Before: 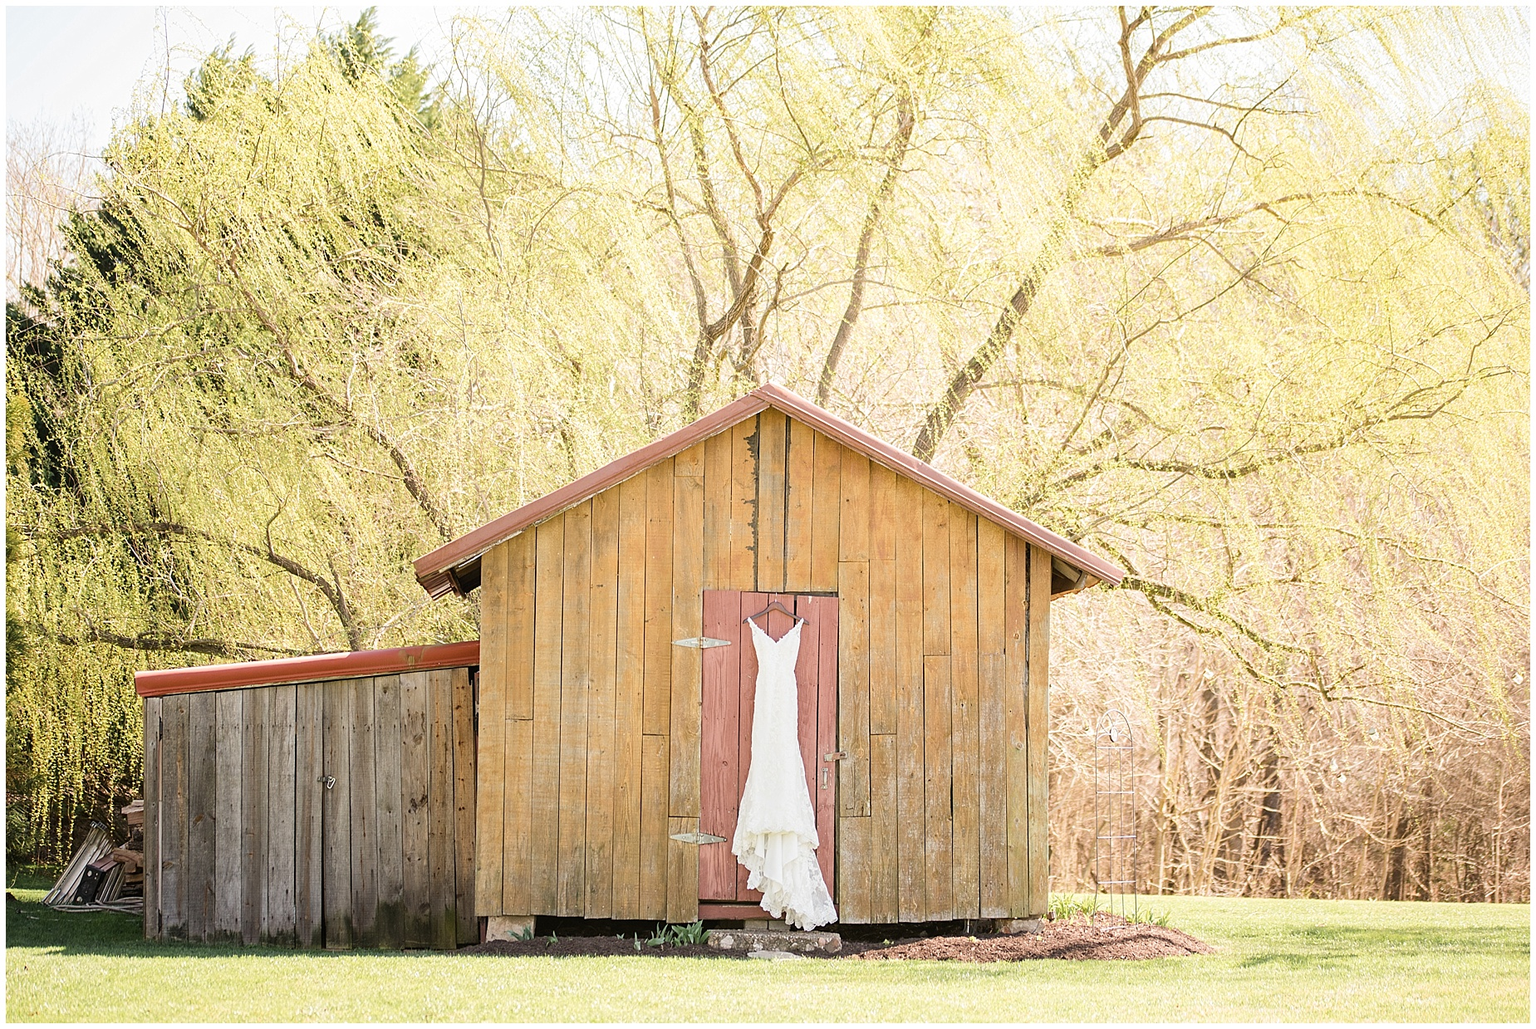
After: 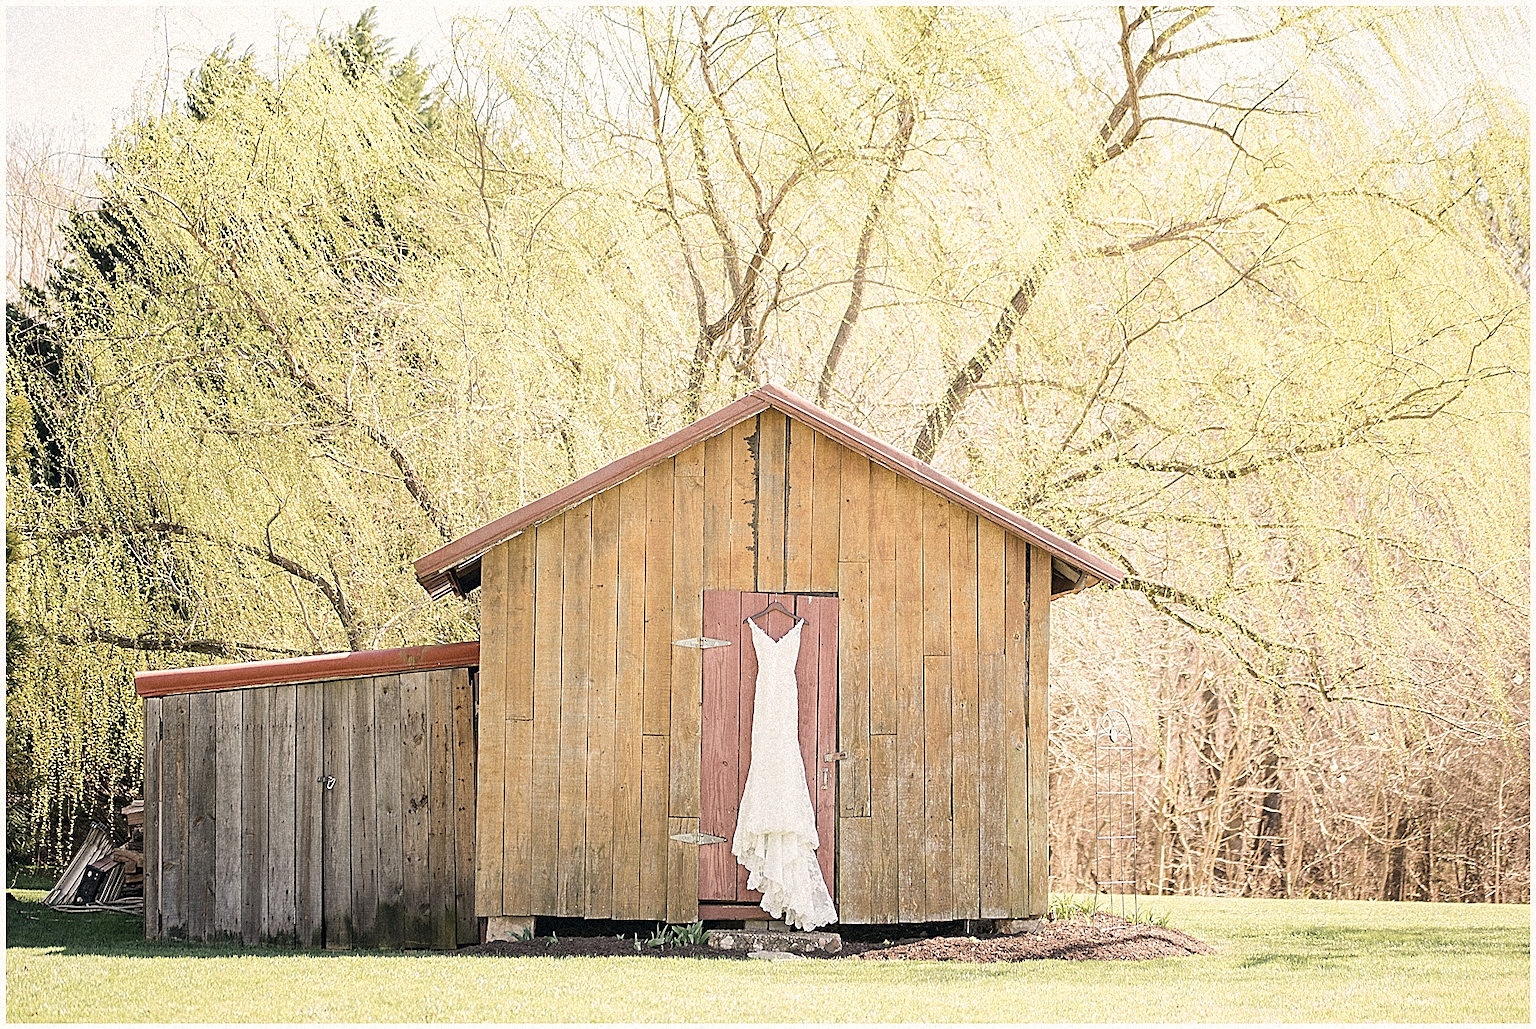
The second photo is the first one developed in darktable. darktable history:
color correction: highlights a* 2.75, highlights b* 5, shadows a* -2.04, shadows b* -4.84, saturation 0.8
sharpen: amount 0.575
grain: strength 35%, mid-tones bias 0%
